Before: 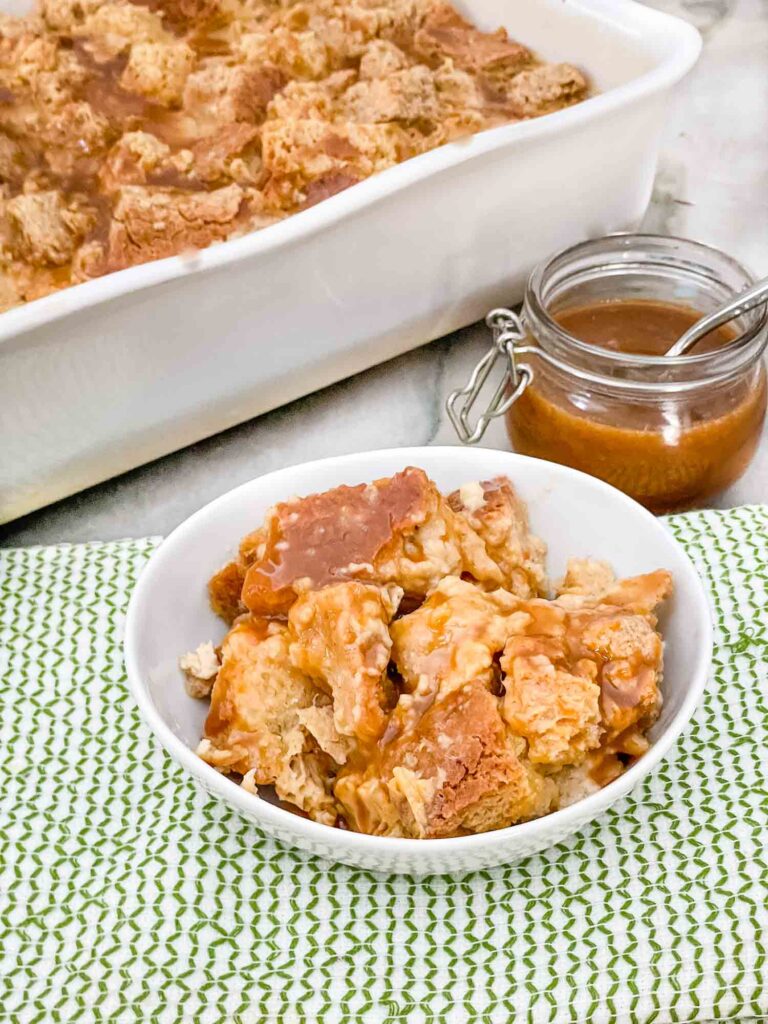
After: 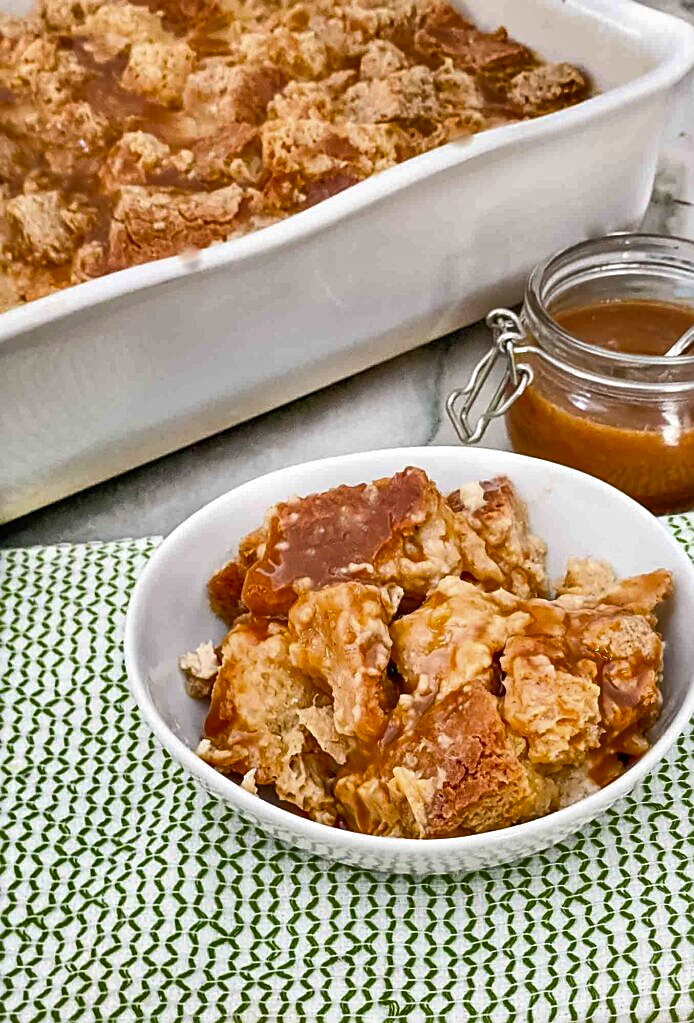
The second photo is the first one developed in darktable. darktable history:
crop: right 9.511%, bottom 0.026%
sharpen: on, module defaults
shadows and highlights: white point adjustment 0.154, highlights -69.74, soften with gaussian
